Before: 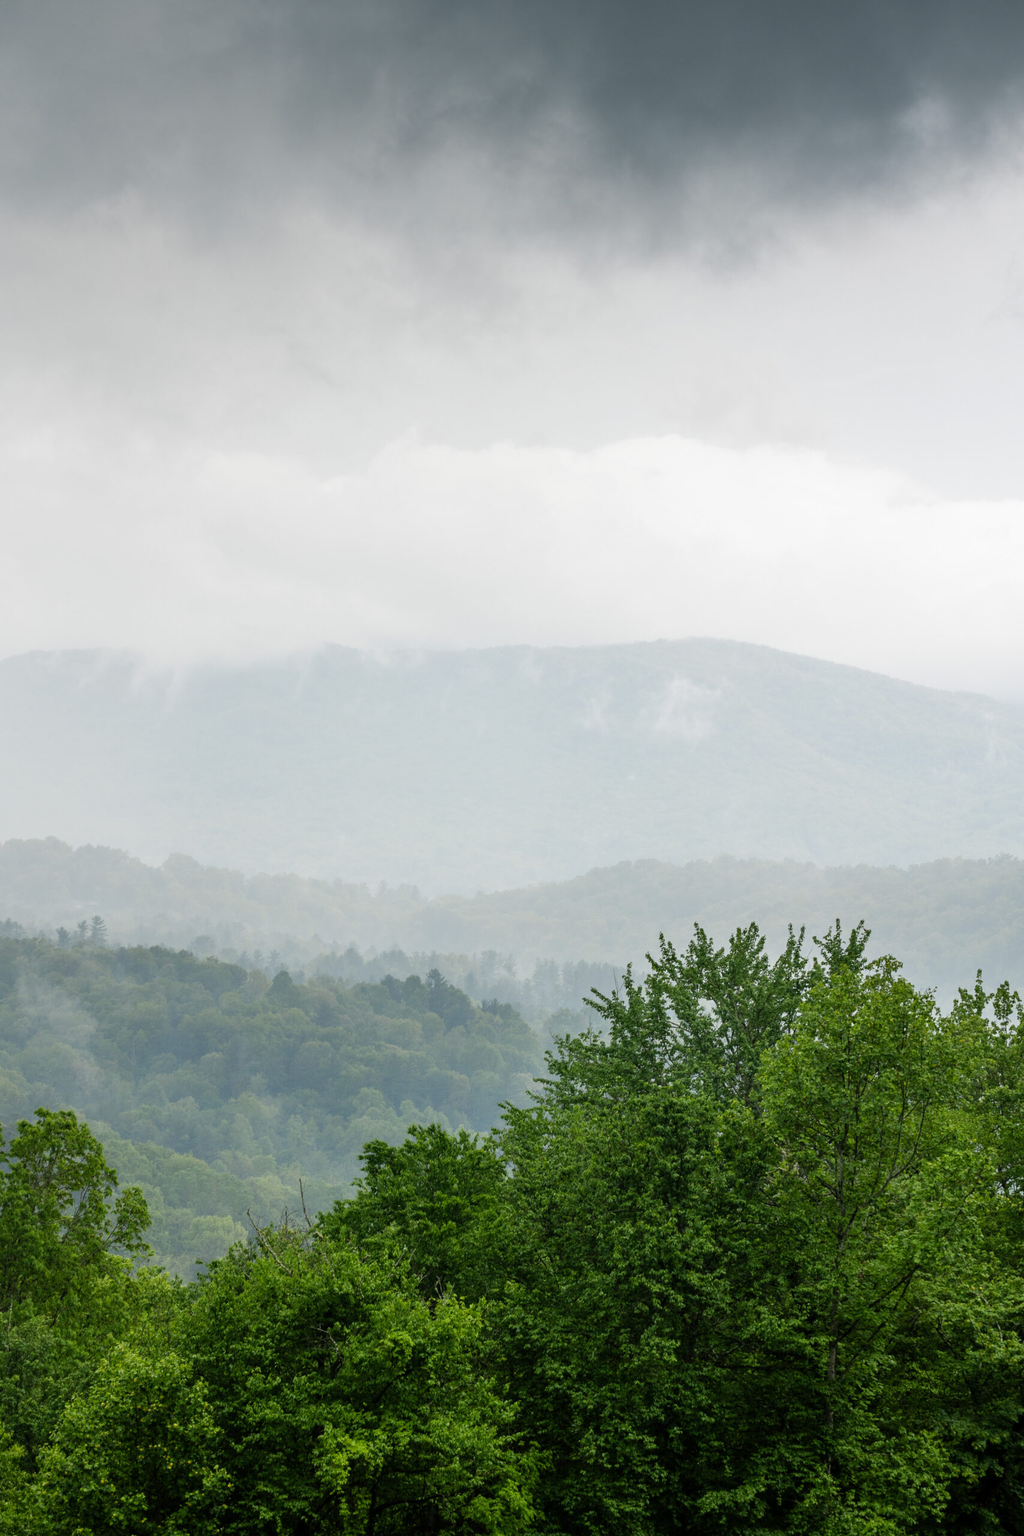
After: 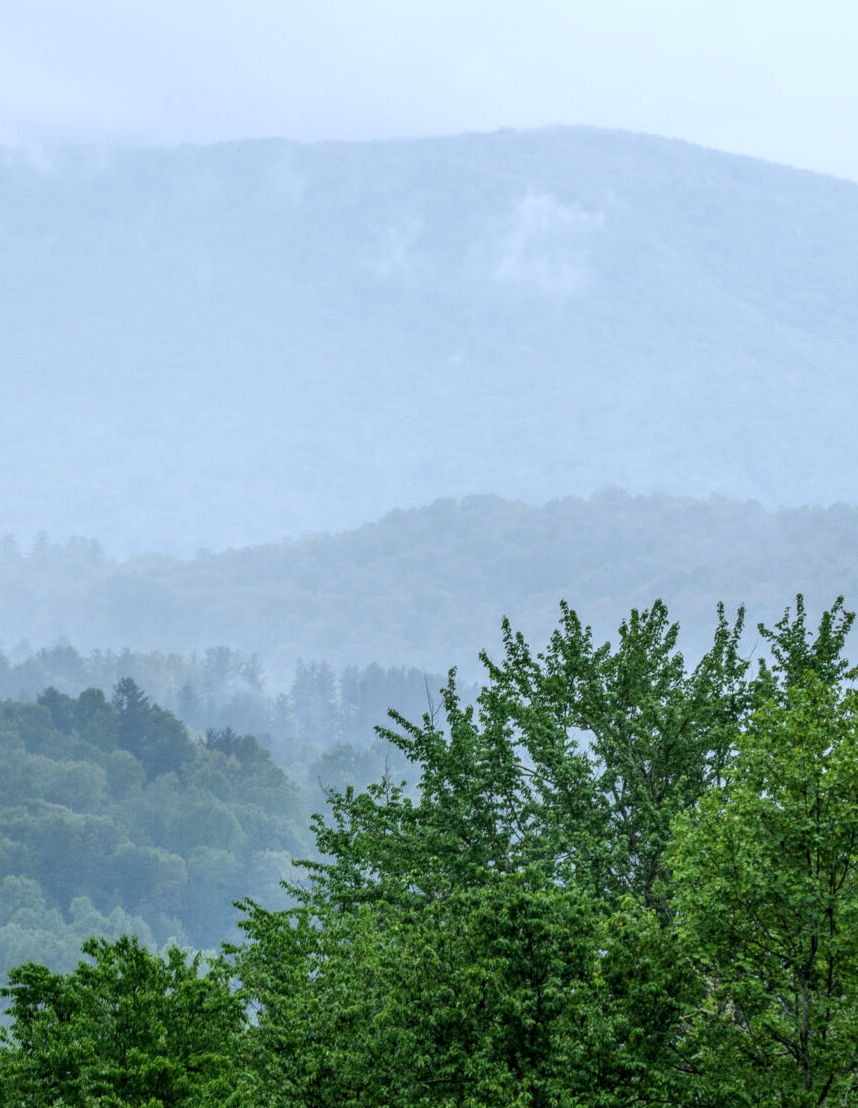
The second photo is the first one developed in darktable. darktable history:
crop: left 35.03%, top 36.625%, right 14.663%, bottom 20.057%
color calibration: x 0.37, y 0.382, temperature 4313.32 K
white balance: red 0.983, blue 1.036
local contrast: highlights 0%, shadows 0%, detail 133%
